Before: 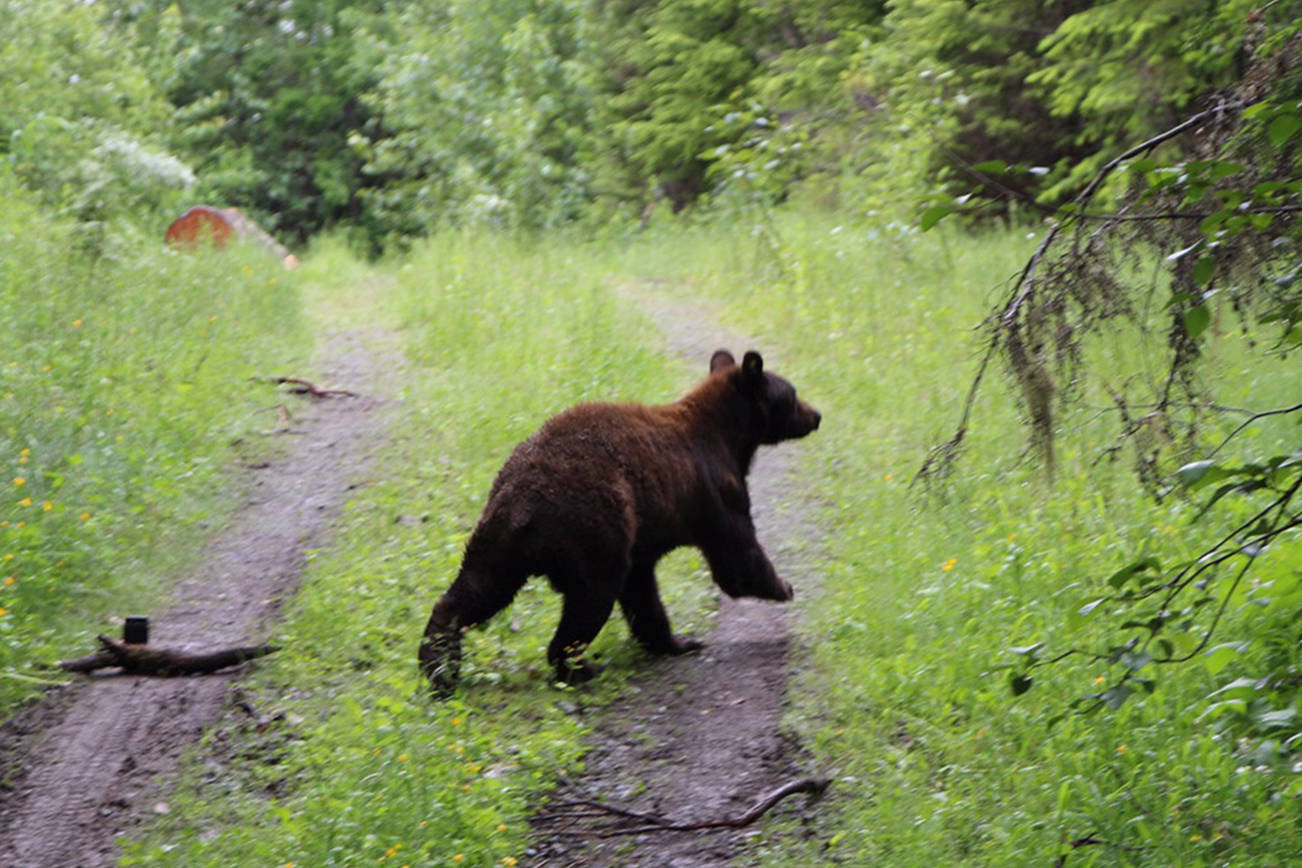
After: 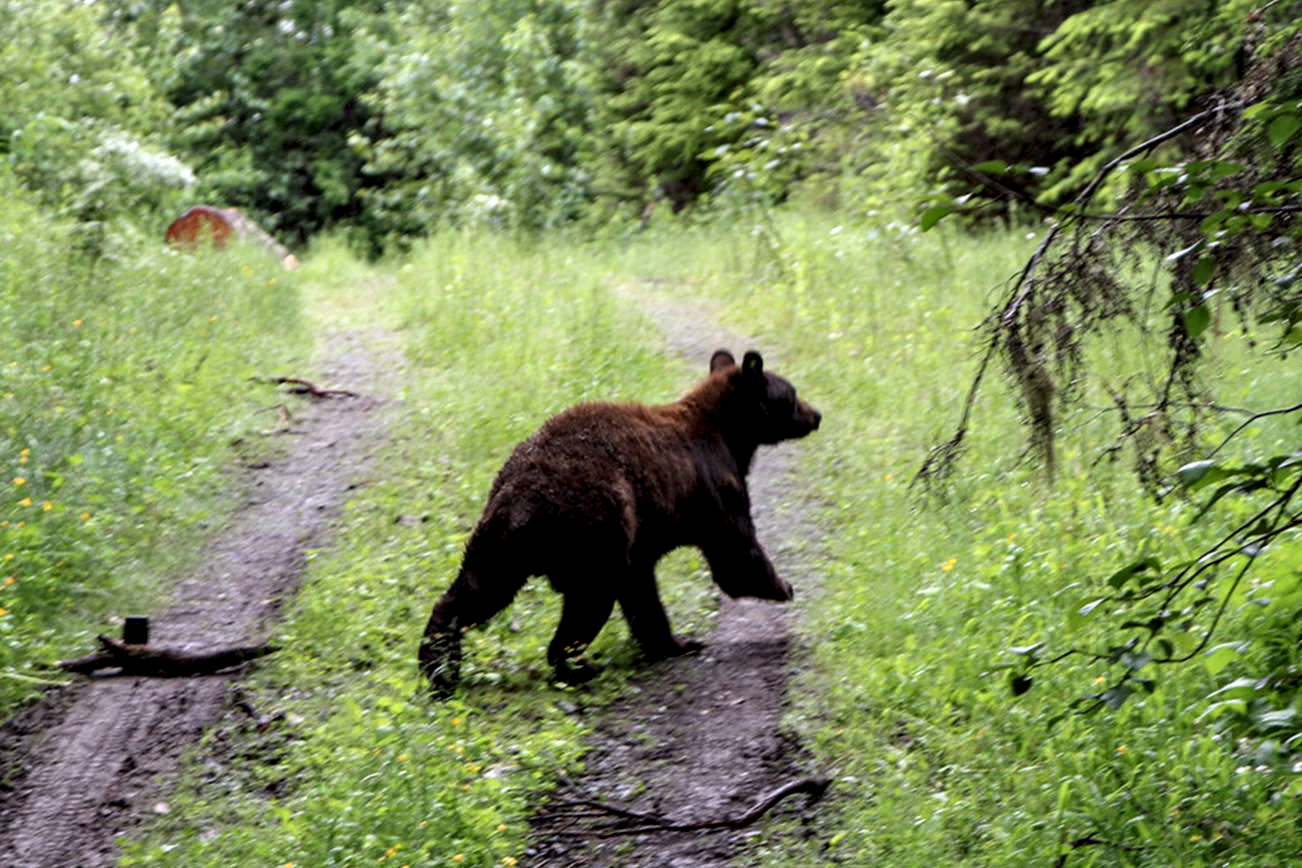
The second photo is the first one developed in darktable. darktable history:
local contrast: highlights 63%, shadows 53%, detail 168%, midtone range 0.521
exposure: compensate exposure bias true, compensate highlight preservation false
